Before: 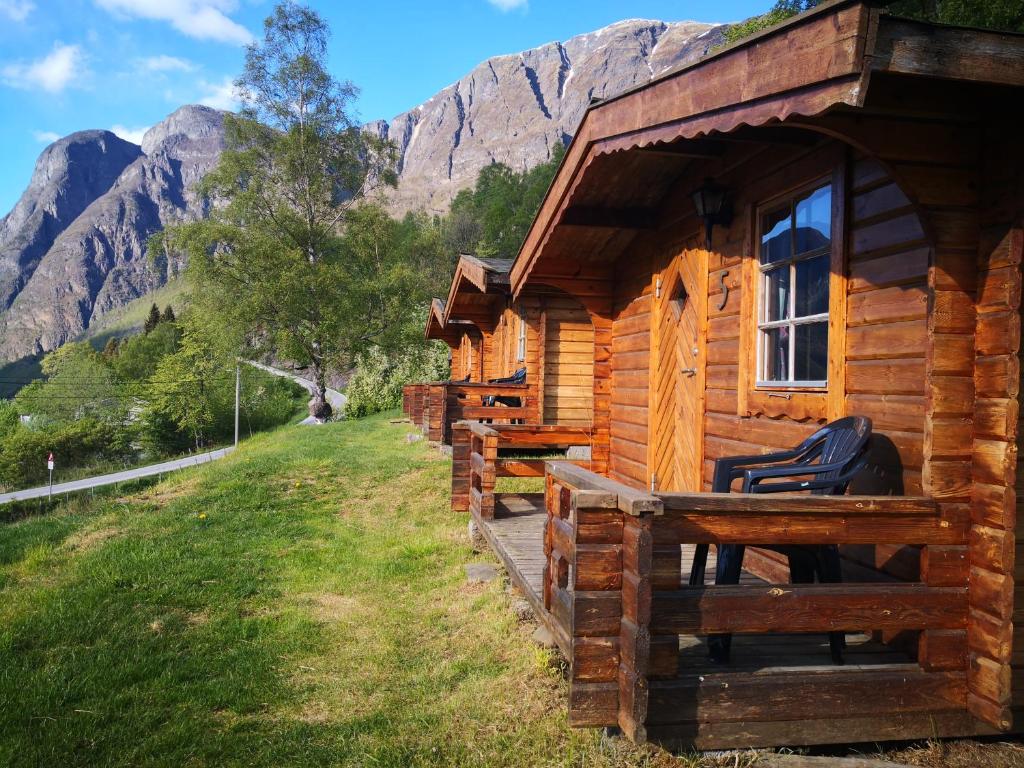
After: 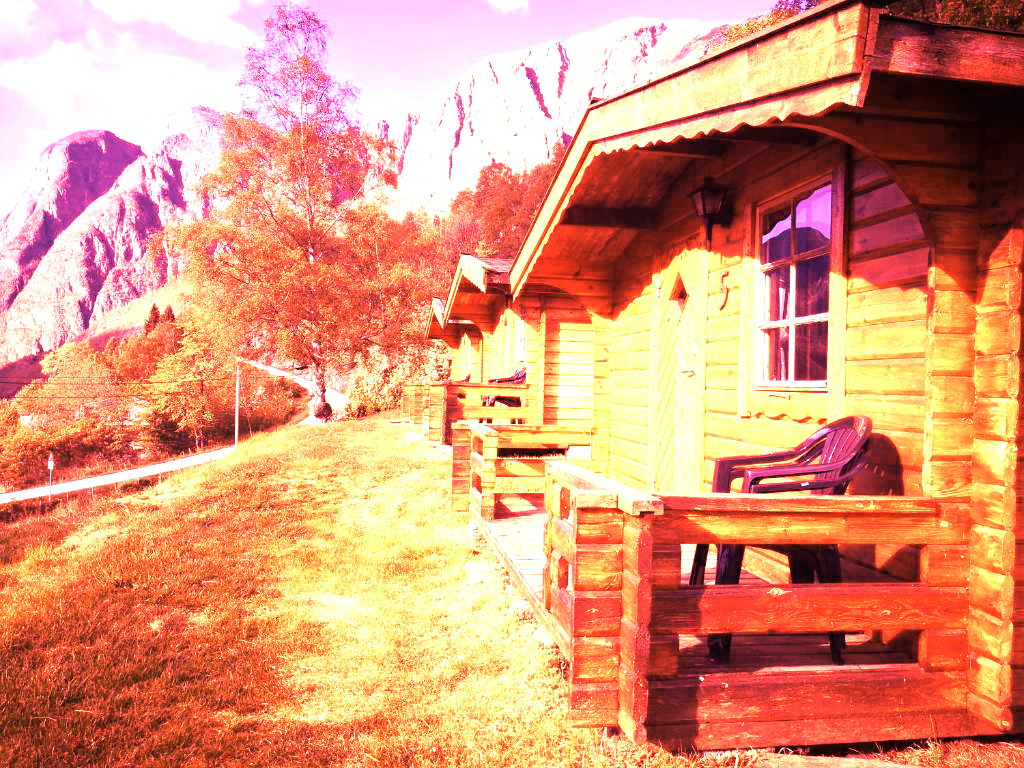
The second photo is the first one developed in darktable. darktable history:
white balance: red 4.26, blue 1.802
velvia: on, module defaults
color correction: highlights a* 40, highlights b* 40, saturation 0.69
